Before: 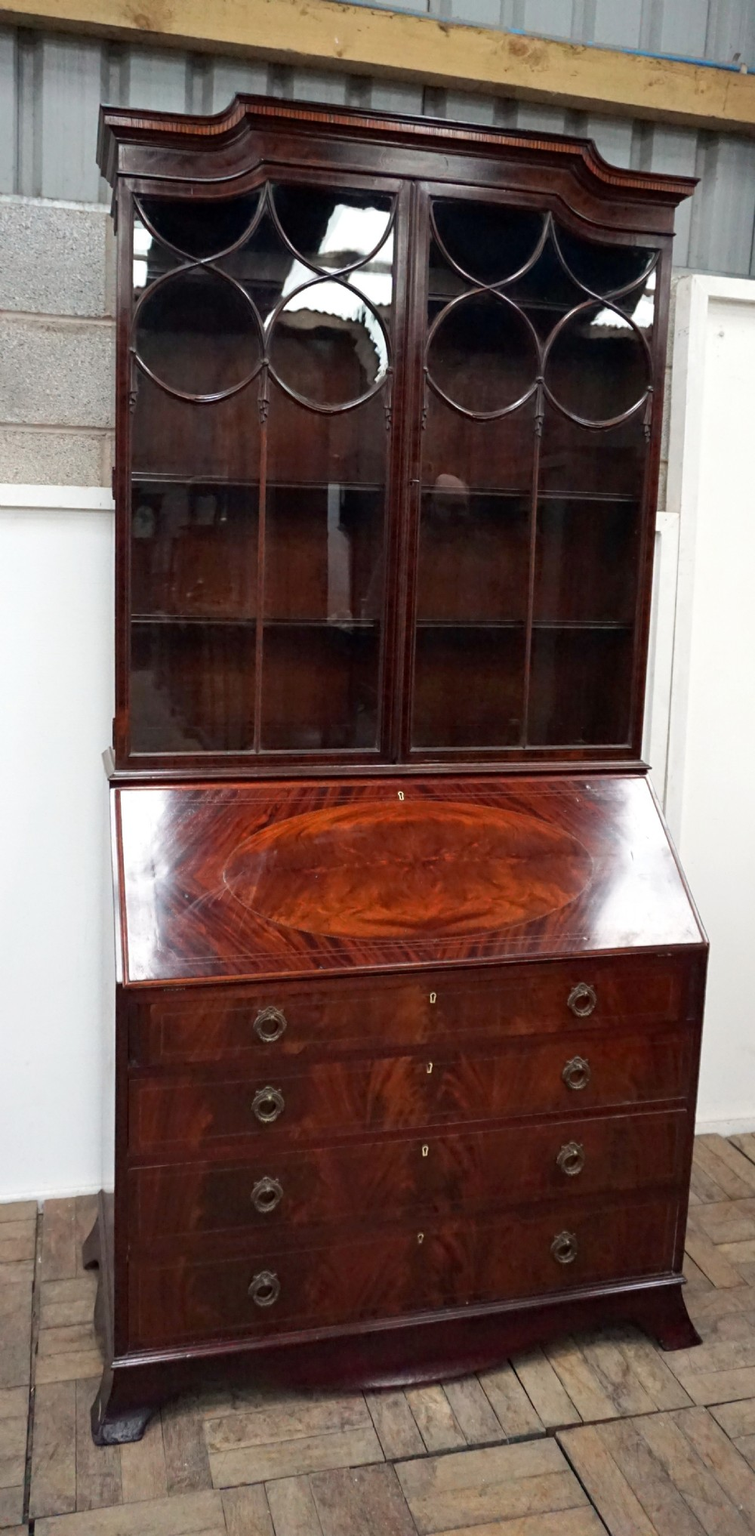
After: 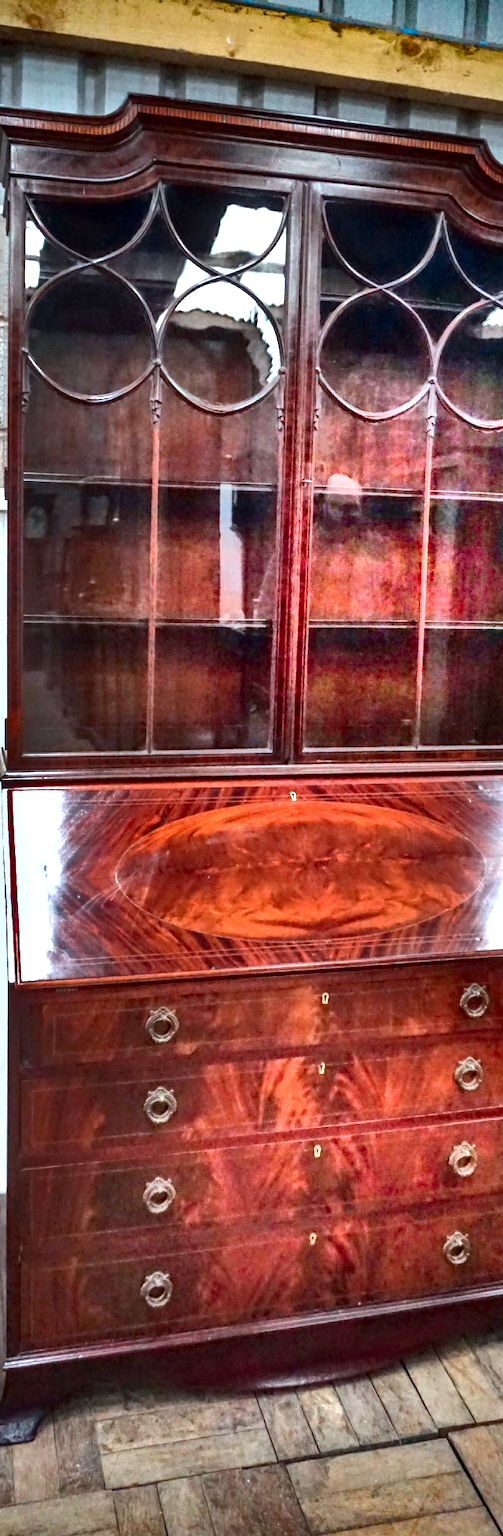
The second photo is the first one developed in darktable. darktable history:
shadows and highlights: radius 123.98, shadows 100, white point adjustment -3, highlights -100, highlights color adjustment 89.84%, soften with gaussian
crop and rotate: left 14.385%, right 18.948%
color correction: highlights a* -4.18, highlights b* -10.81
exposure: black level correction 0, exposure 1.1 EV, compensate highlight preservation false
contrast brightness saturation: contrast 0.07, brightness -0.13, saturation 0.06
local contrast: on, module defaults
vignetting: fall-off start 88.53%, fall-off radius 44.2%, saturation 0.376, width/height ratio 1.161
